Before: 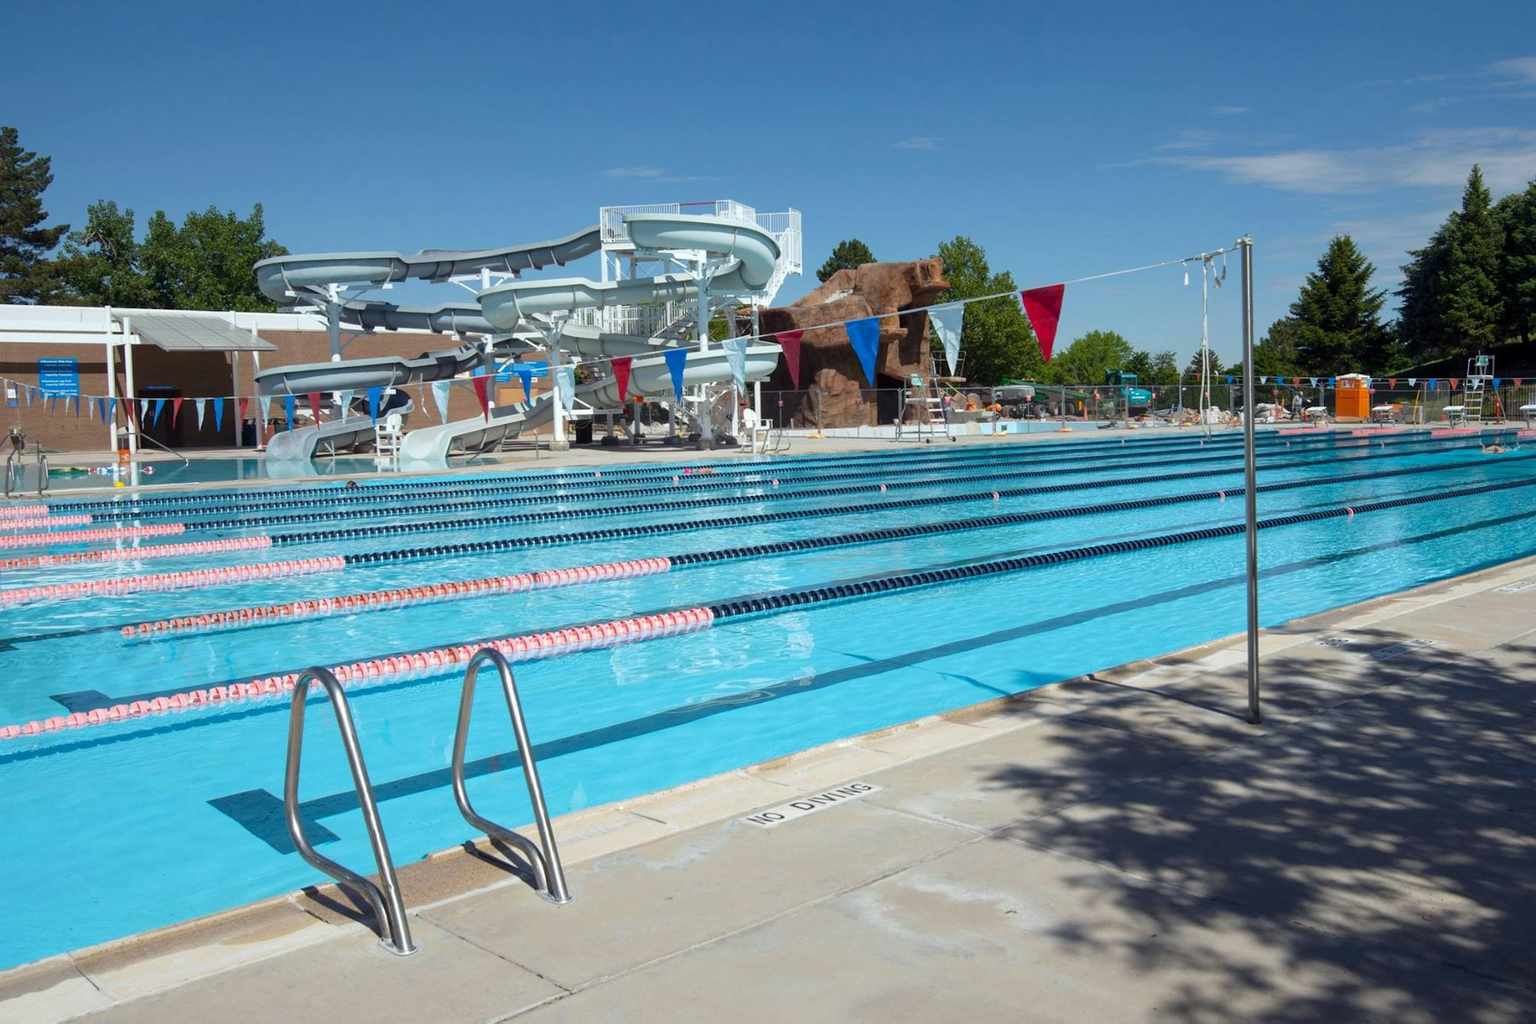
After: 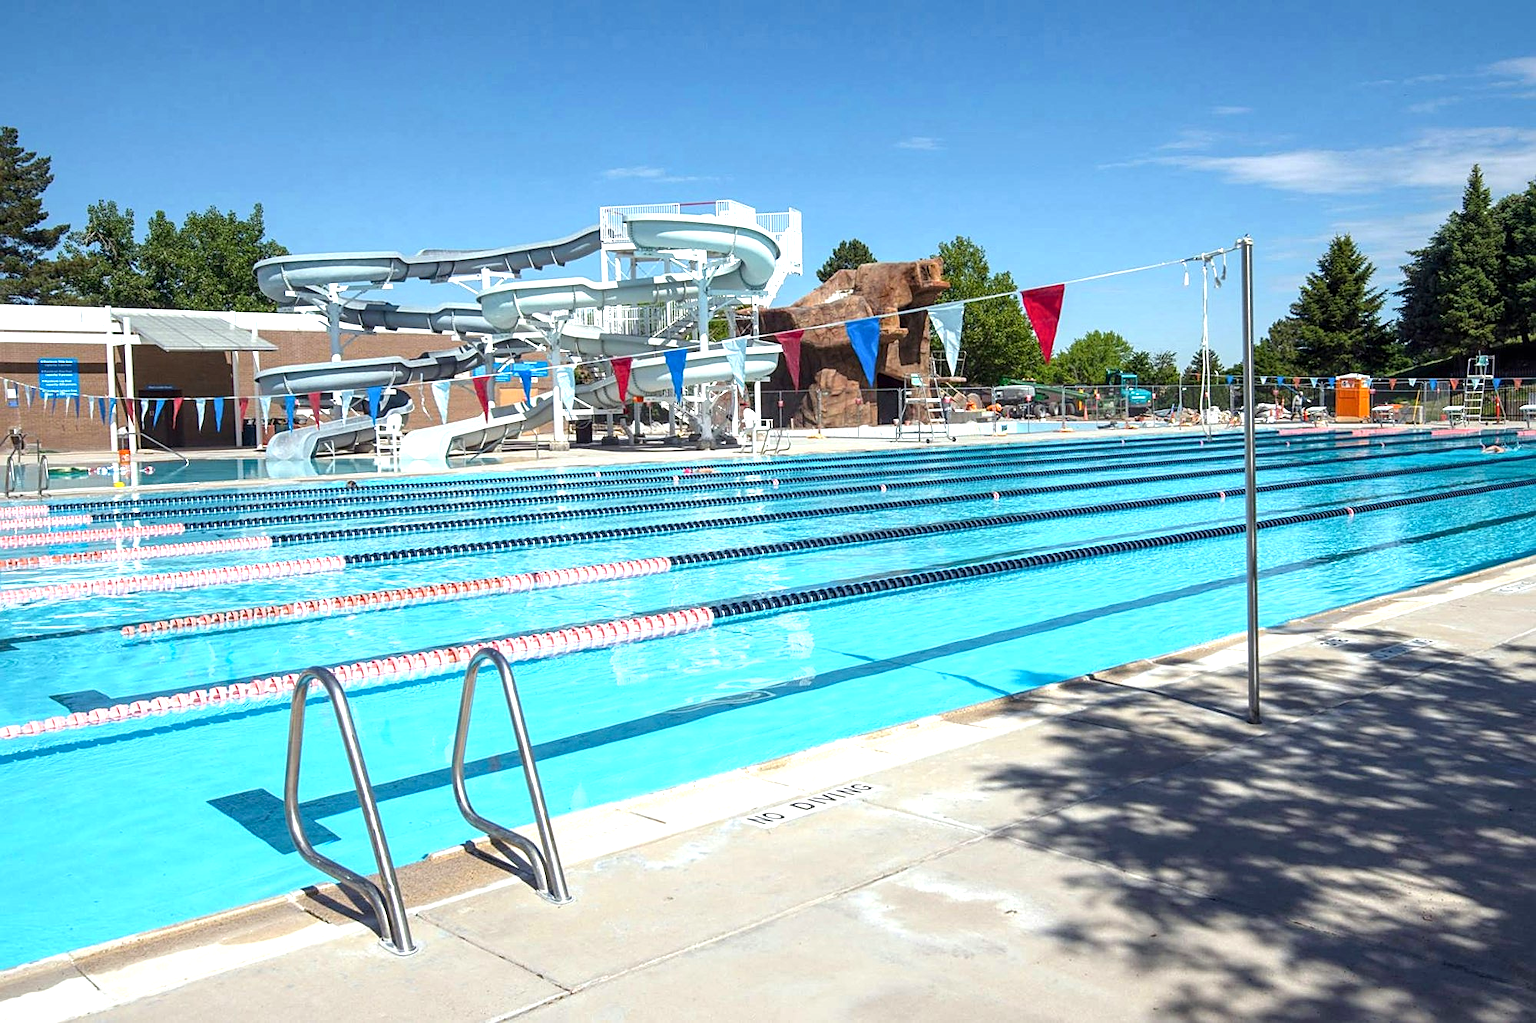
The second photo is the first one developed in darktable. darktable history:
local contrast: on, module defaults
exposure: exposure 0.812 EV, compensate highlight preservation false
sharpen: on, module defaults
